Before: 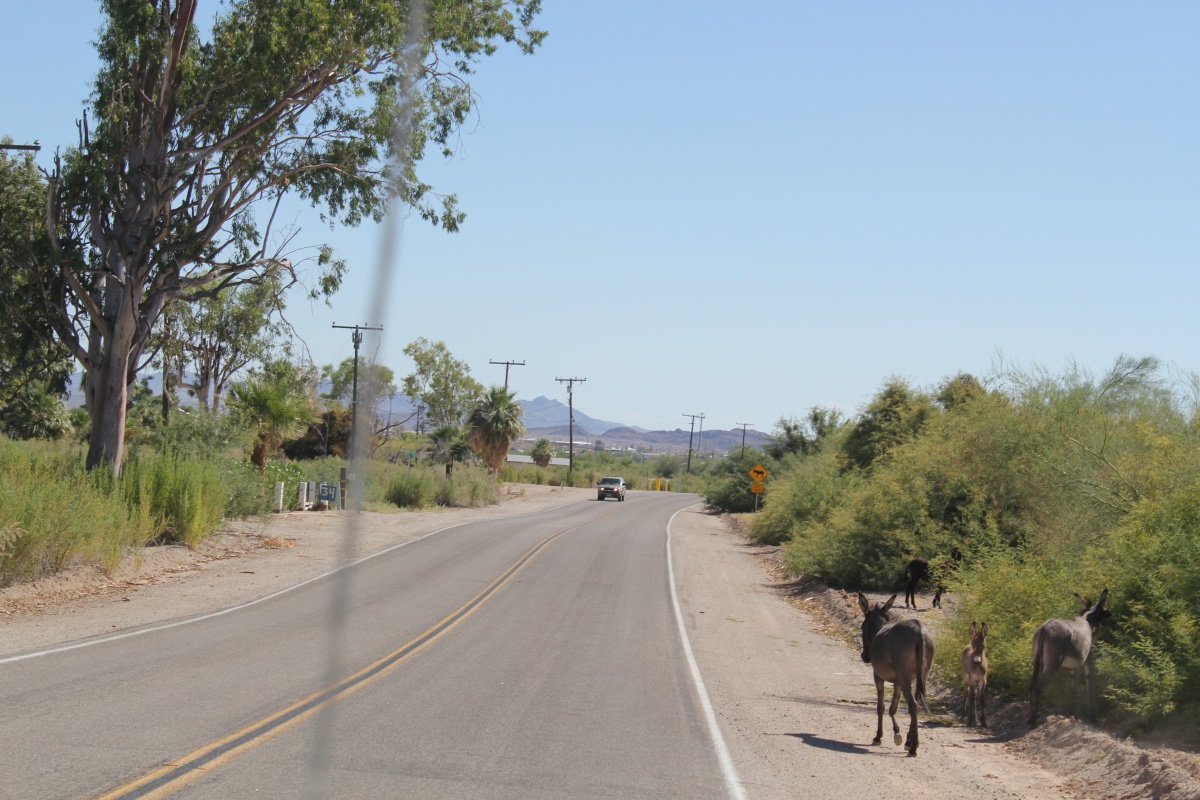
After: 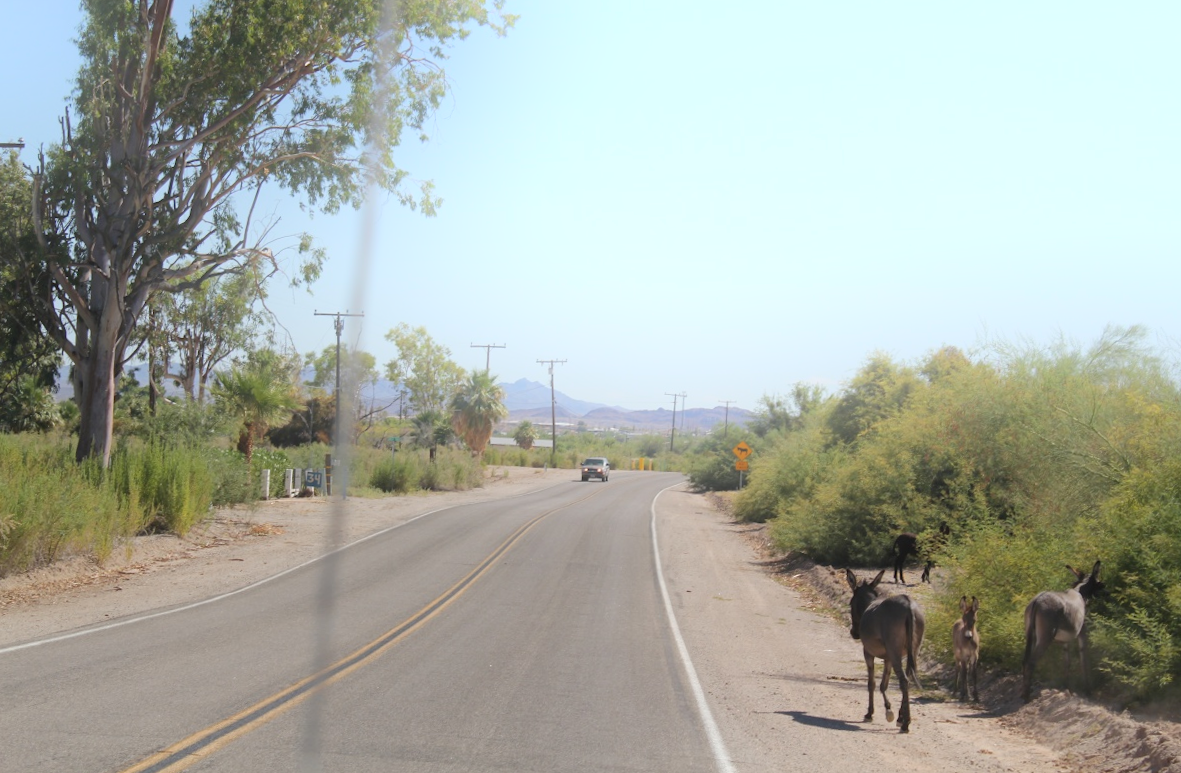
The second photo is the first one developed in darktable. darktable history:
rotate and perspective: rotation -1.32°, lens shift (horizontal) -0.031, crop left 0.015, crop right 0.985, crop top 0.047, crop bottom 0.982
bloom: on, module defaults
